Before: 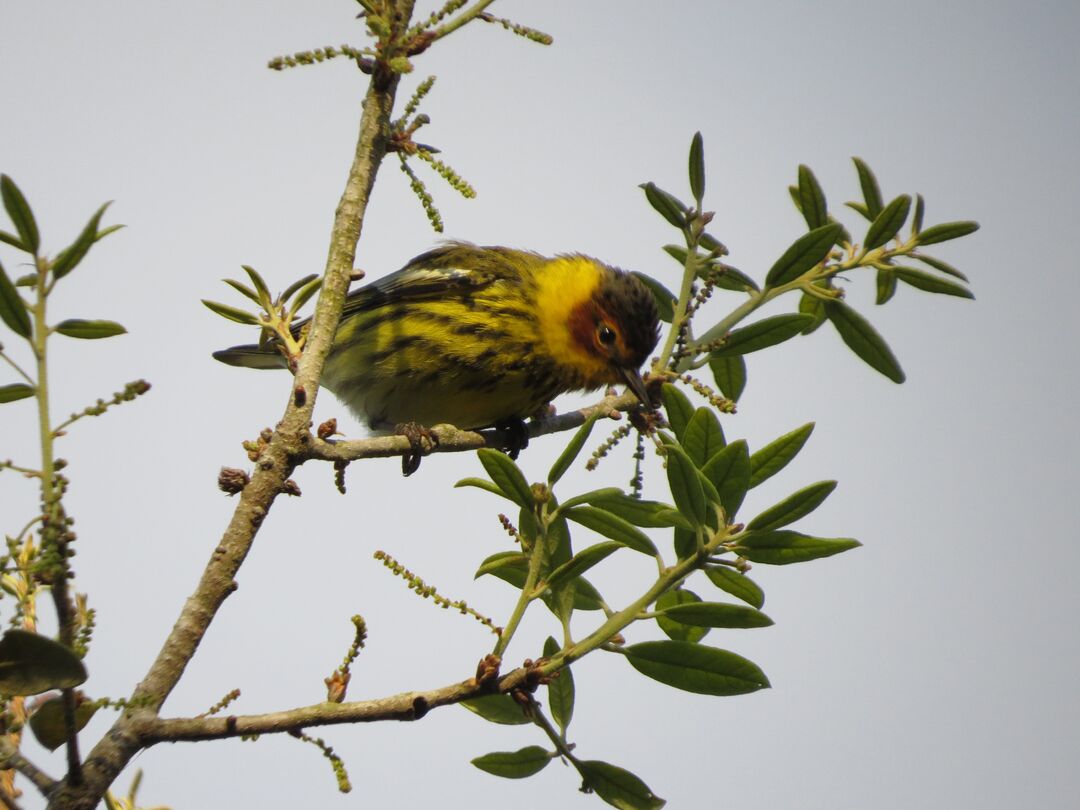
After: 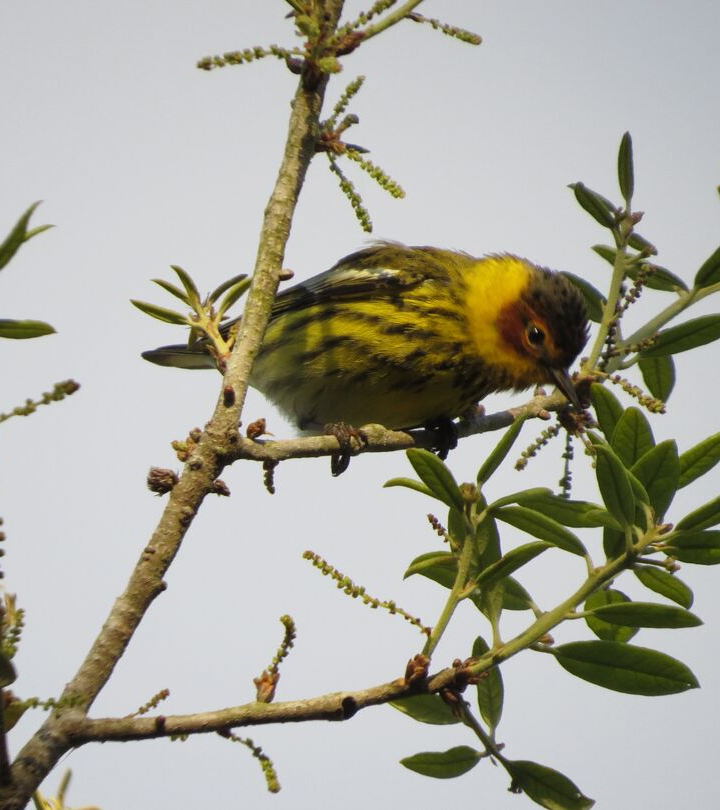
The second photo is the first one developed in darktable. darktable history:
crop and rotate: left 6.617%, right 26.717%
